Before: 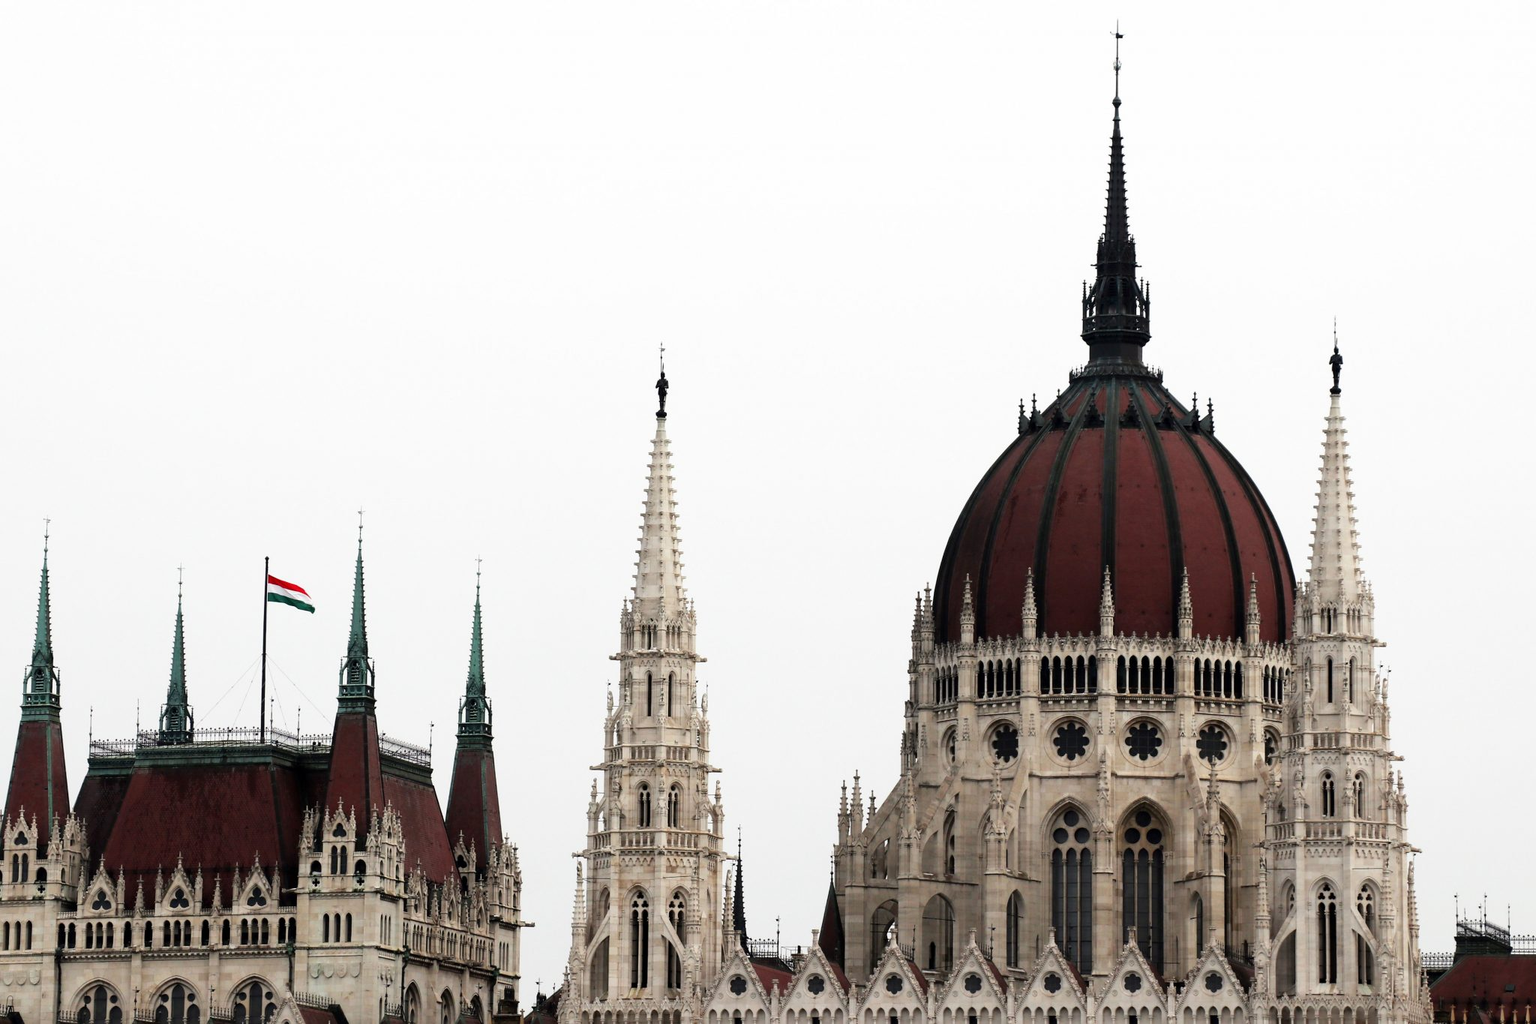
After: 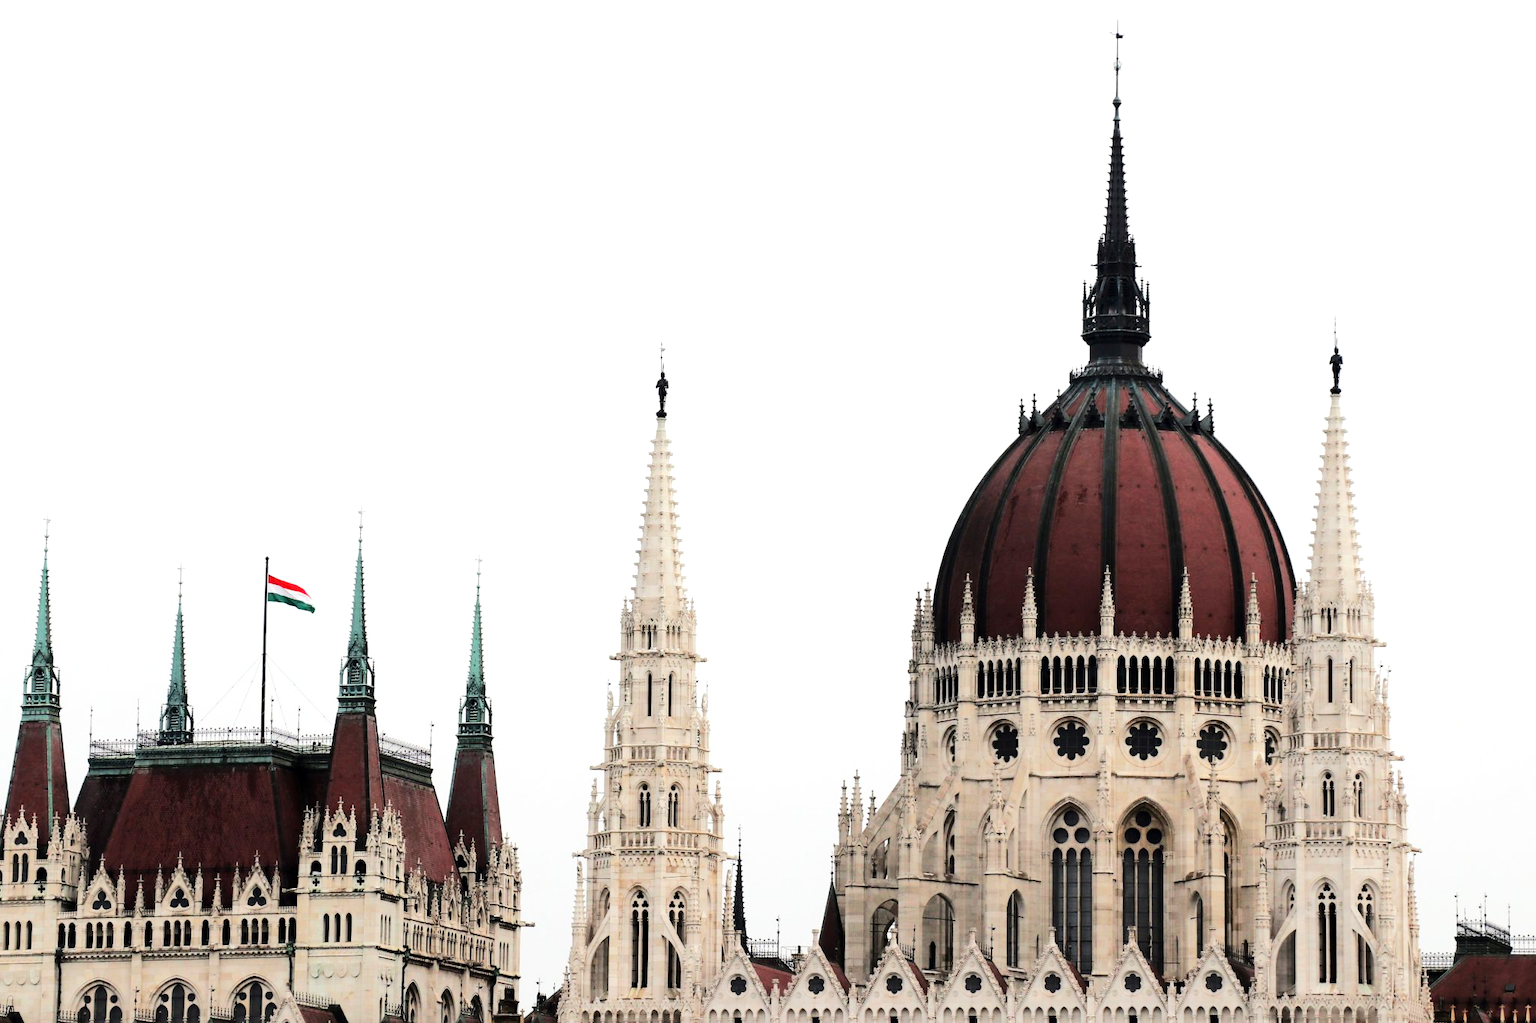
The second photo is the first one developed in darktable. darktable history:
tone equalizer: -7 EV 0.157 EV, -6 EV 0.608 EV, -5 EV 1.12 EV, -4 EV 1.37 EV, -3 EV 1.12 EV, -2 EV 0.6 EV, -1 EV 0.162 EV, edges refinement/feathering 500, mask exposure compensation -1.57 EV, preserve details no
